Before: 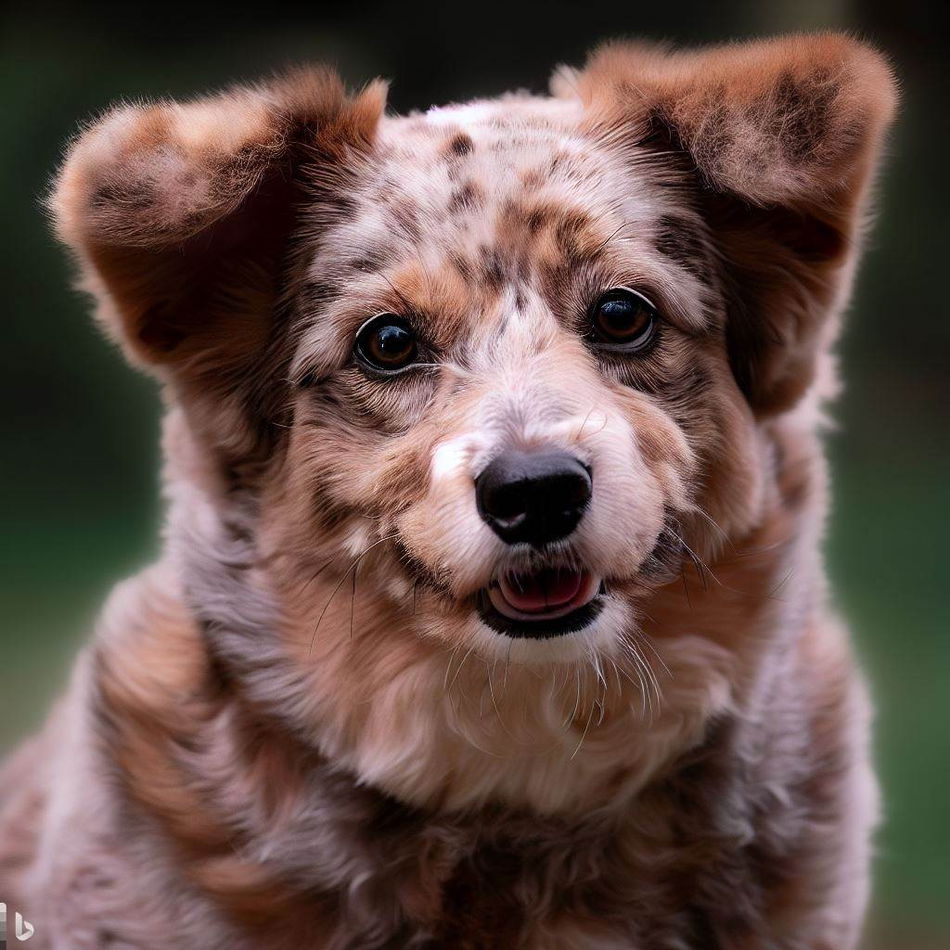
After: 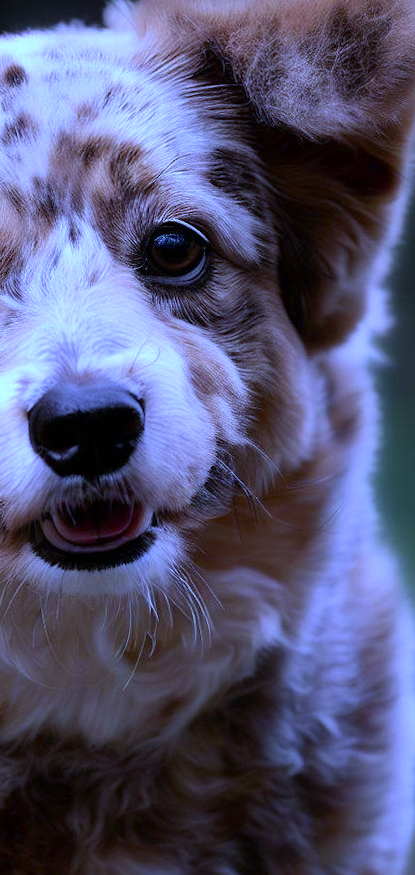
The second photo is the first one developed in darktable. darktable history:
white balance: red 0.766, blue 1.537
rotate and perspective: rotation 0.174°, lens shift (vertical) 0.013, lens shift (horizontal) 0.019, shear 0.001, automatic cropping original format, crop left 0.007, crop right 0.991, crop top 0.016, crop bottom 0.997
crop: left 47.628%, top 6.643%, right 7.874%
